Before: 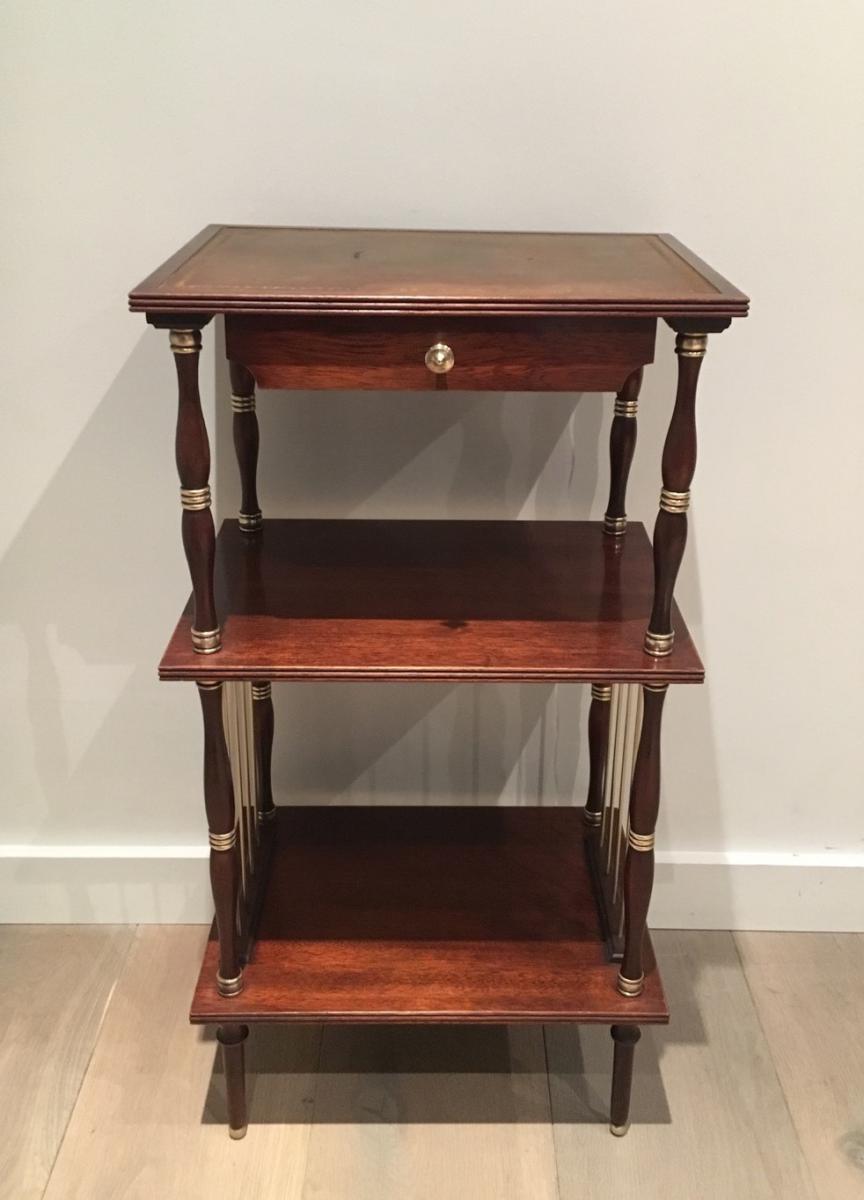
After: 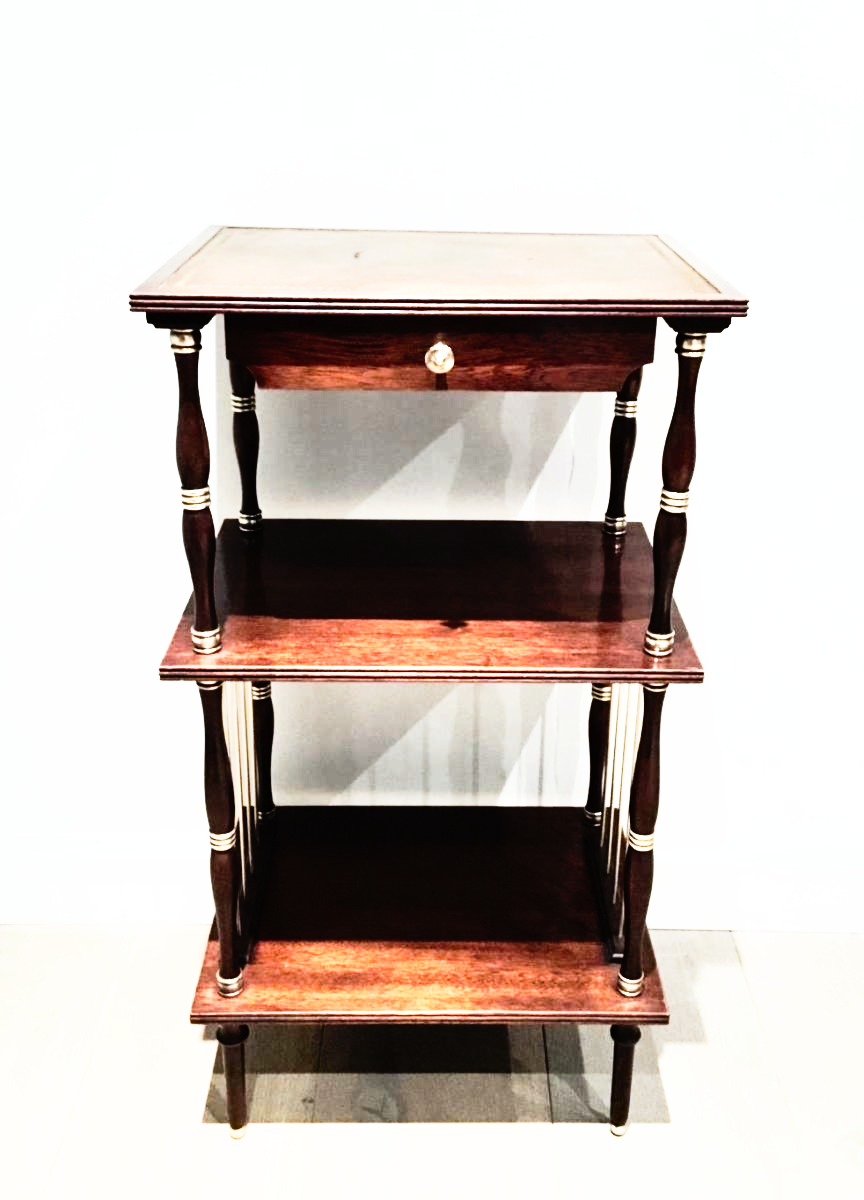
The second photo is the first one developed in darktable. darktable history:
shadows and highlights: soften with gaussian
rgb curve: curves: ch0 [(0, 0) (0.21, 0.15) (0.24, 0.21) (0.5, 0.75) (0.75, 0.96) (0.89, 0.99) (1, 1)]; ch1 [(0, 0.02) (0.21, 0.13) (0.25, 0.2) (0.5, 0.67) (0.75, 0.9) (0.89, 0.97) (1, 1)]; ch2 [(0, 0.02) (0.21, 0.13) (0.25, 0.2) (0.5, 0.67) (0.75, 0.9) (0.89, 0.97) (1, 1)], compensate middle gray true
base curve: curves: ch0 [(0, 0) (0.012, 0.01) (0.073, 0.168) (0.31, 0.711) (0.645, 0.957) (1, 1)], preserve colors none
color calibration: illuminant Planckian (black body), x 0.368, y 0.361, temperature 4275.92 K
lowpass: radius 0.5, unbound 0
